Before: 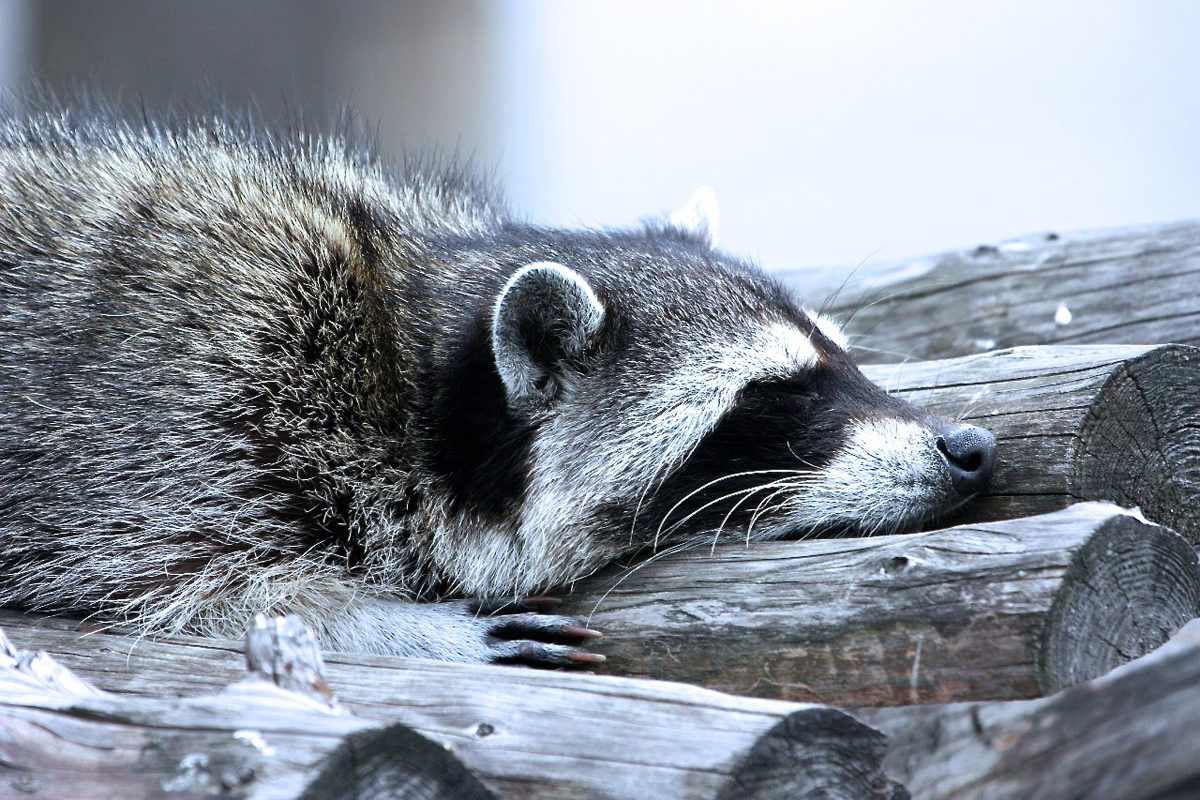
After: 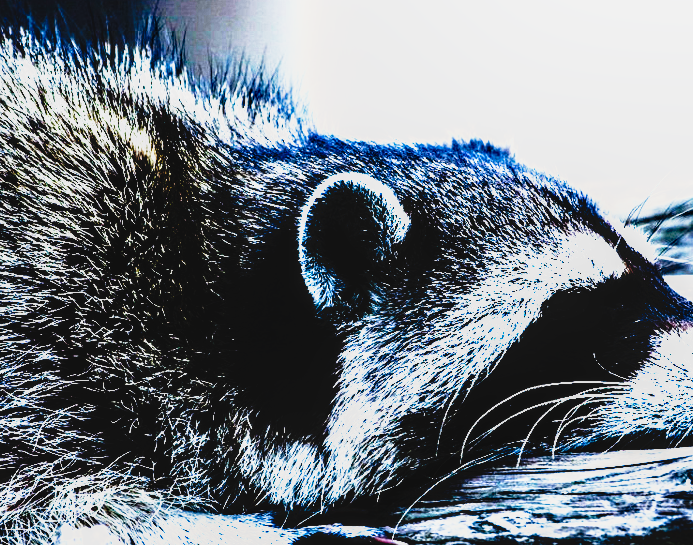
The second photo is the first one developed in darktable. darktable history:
tone curve: curves: ch0 [(0, 0) (0.003, 0.005) (0.011, 0.005) (0.025, 0.006) (0.044, 0.008) (0.069, 0.01) (0.1, 0.012) (0.136, 0.015) (0.177, 0.019) (0.224, 0.017) (0.277, 0.015) (0.335, 0.018) (0.399, 0.043) (0.468, 0.118) (0.543, 0.349) (0.623, 0.591) (0.709, 0.88) (0.801, 0.983) (0.898, 0.973) (1, 1)], preserve colors none
local contrast: on, module defaults
crop: left 16.202%, top 11.208%, right 26.045%, bottom 20.557%
sigmoid: contrast 1.8, skew -0.2, preserve hue 0%, red attenuation 0.1, red rotation 0.035, green attenuation 0.1, green rotation -0.017, blue attenuation 0.15, blue rotation -0.052, base primaries Rec2020
